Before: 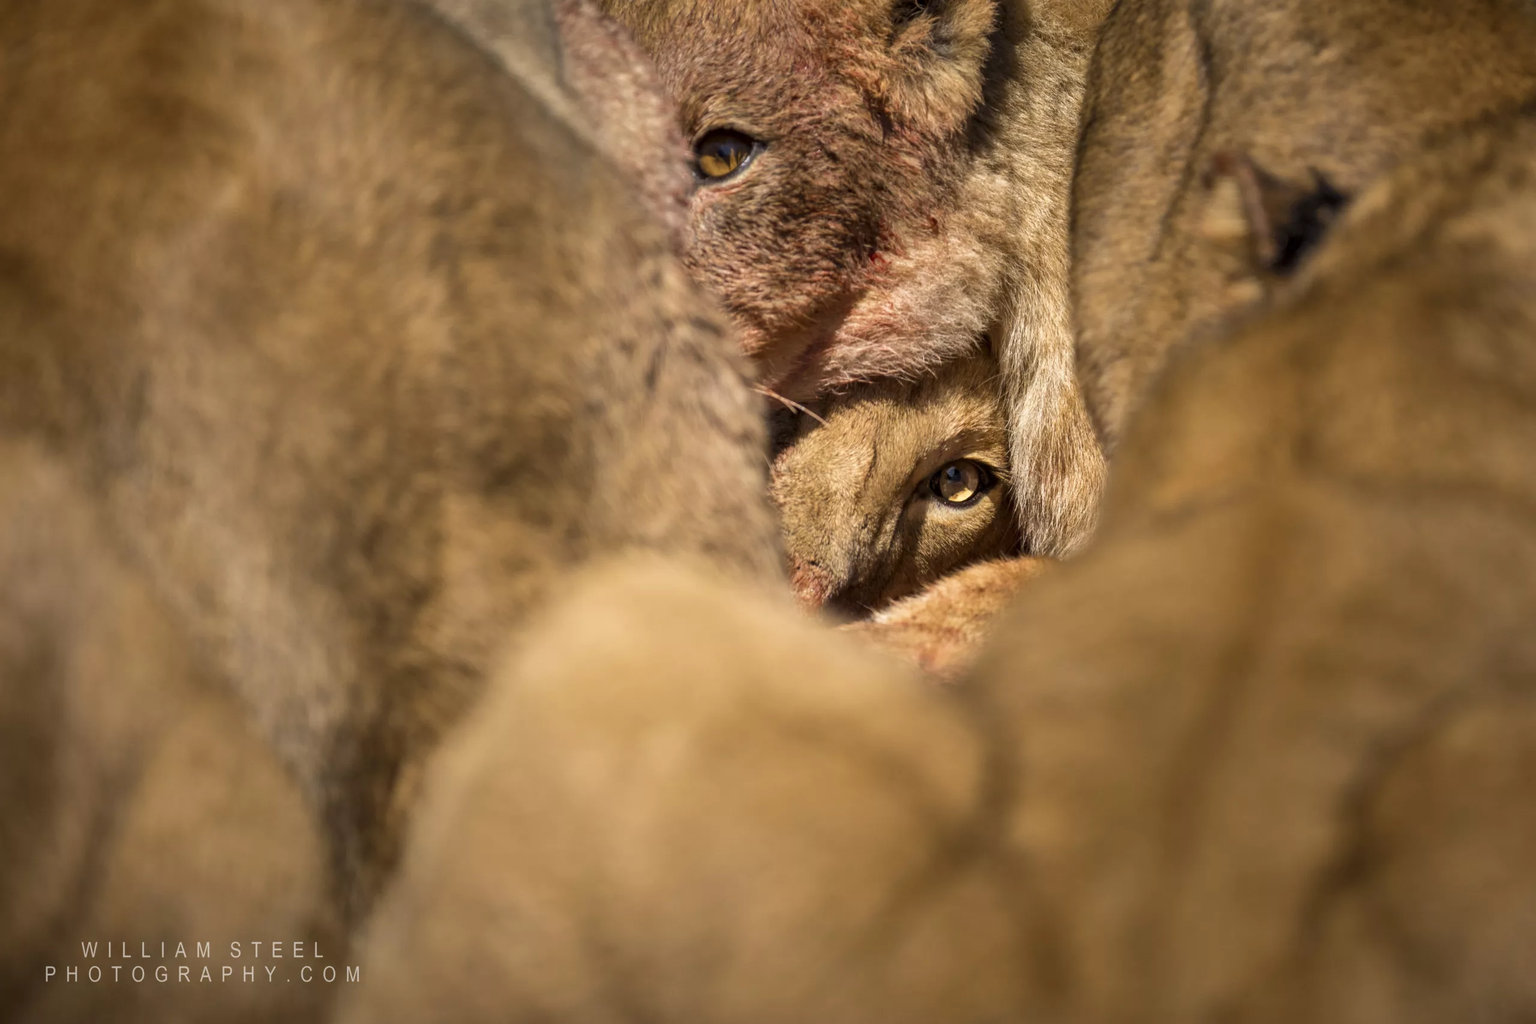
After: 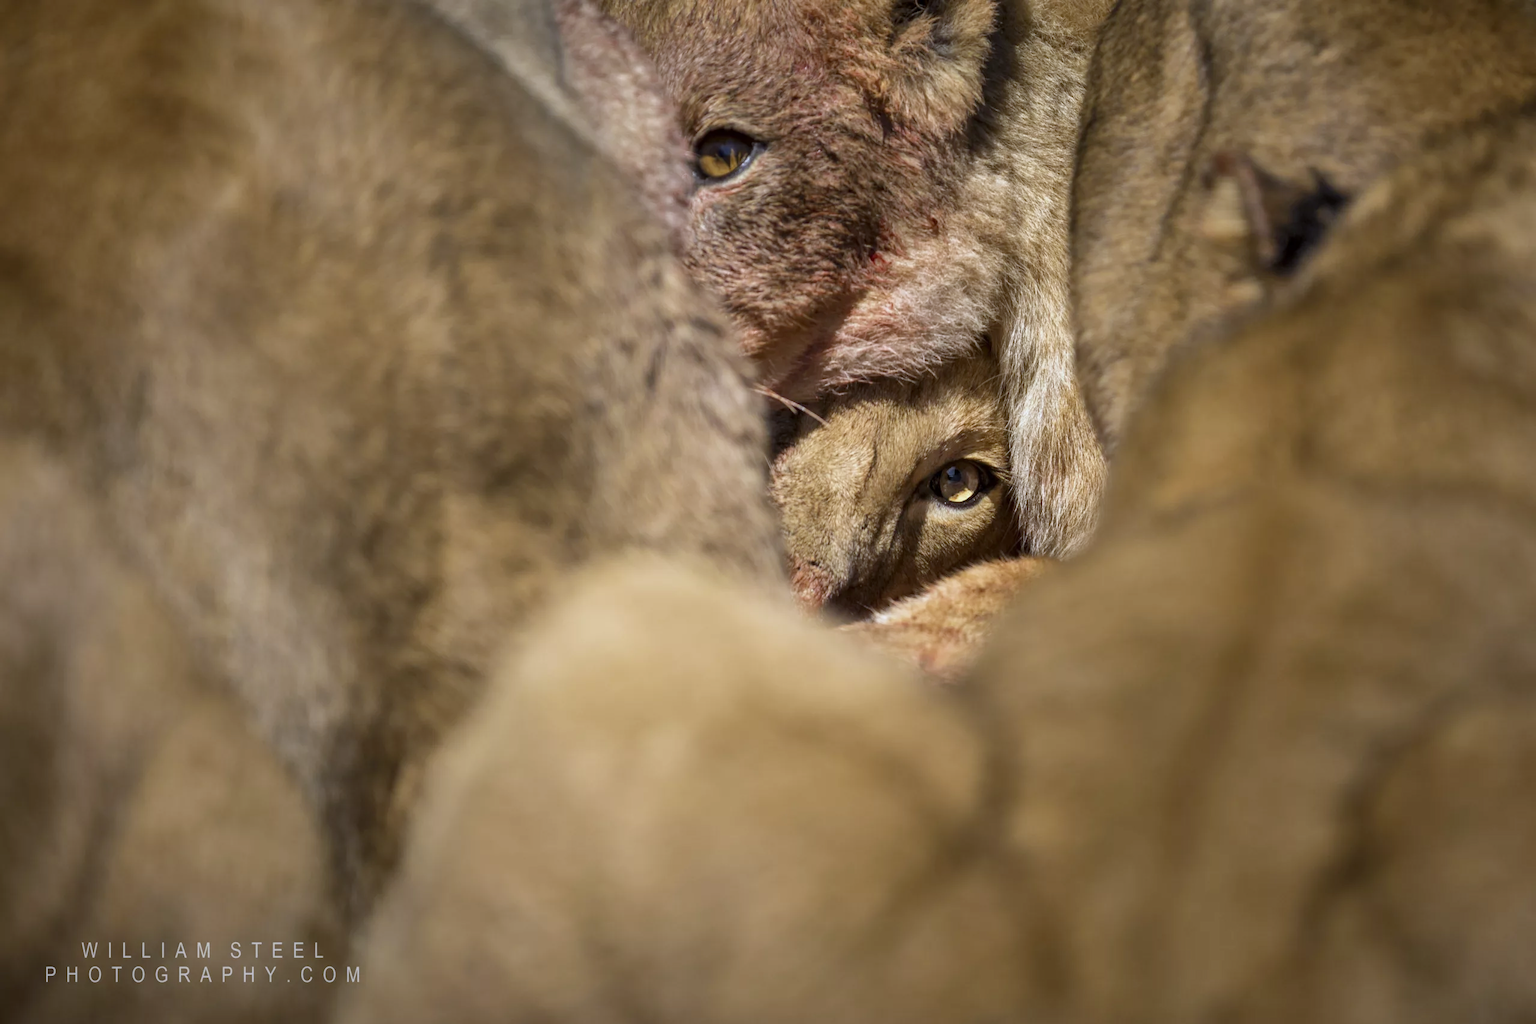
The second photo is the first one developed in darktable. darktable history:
tone equalizer: on, module defaults
white balance: red 0.926, green 1.003, blue 1.133
